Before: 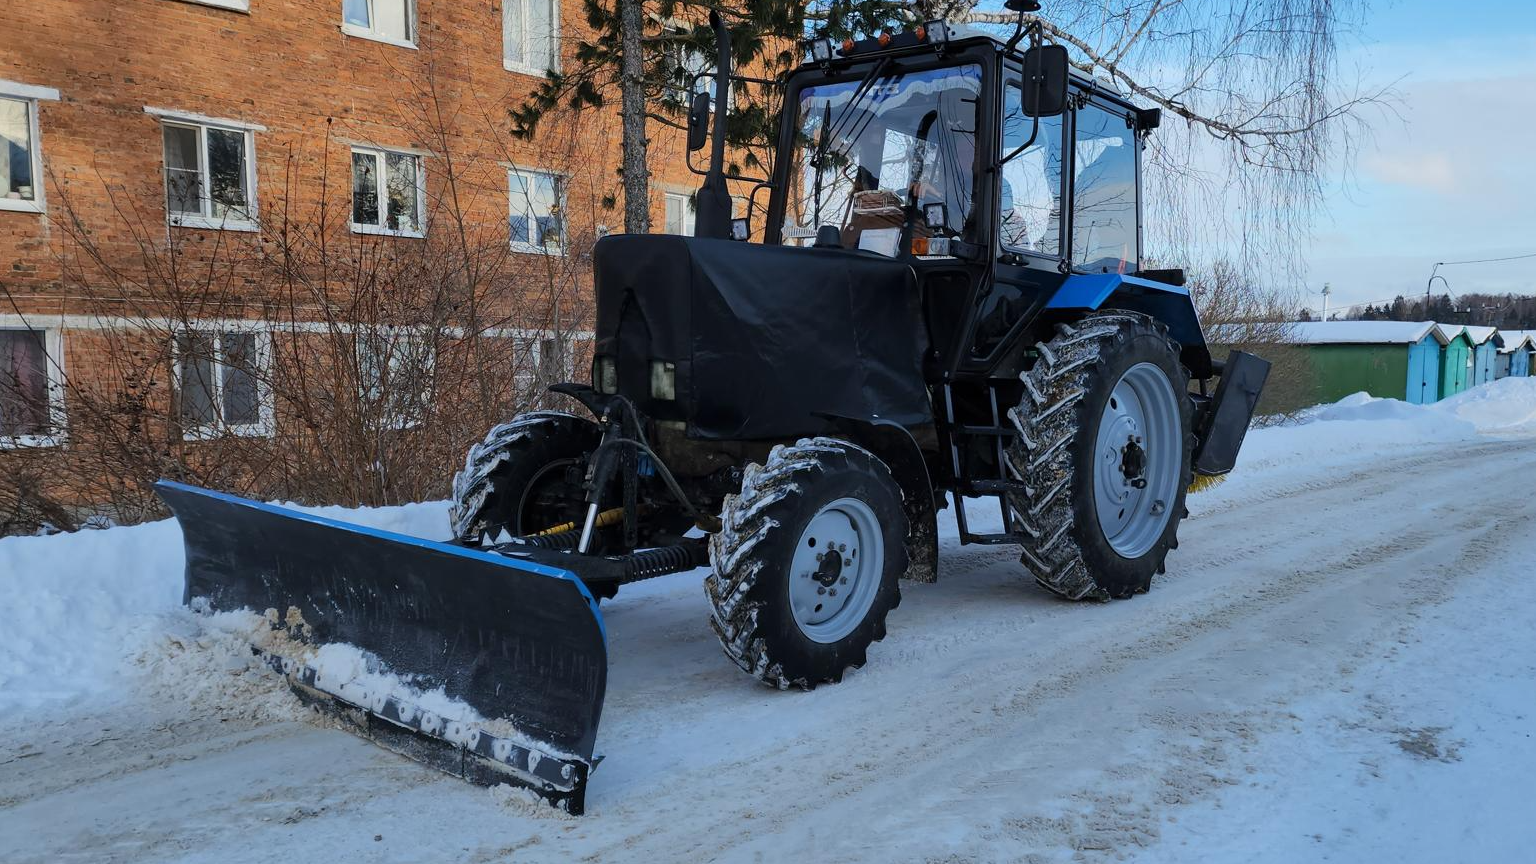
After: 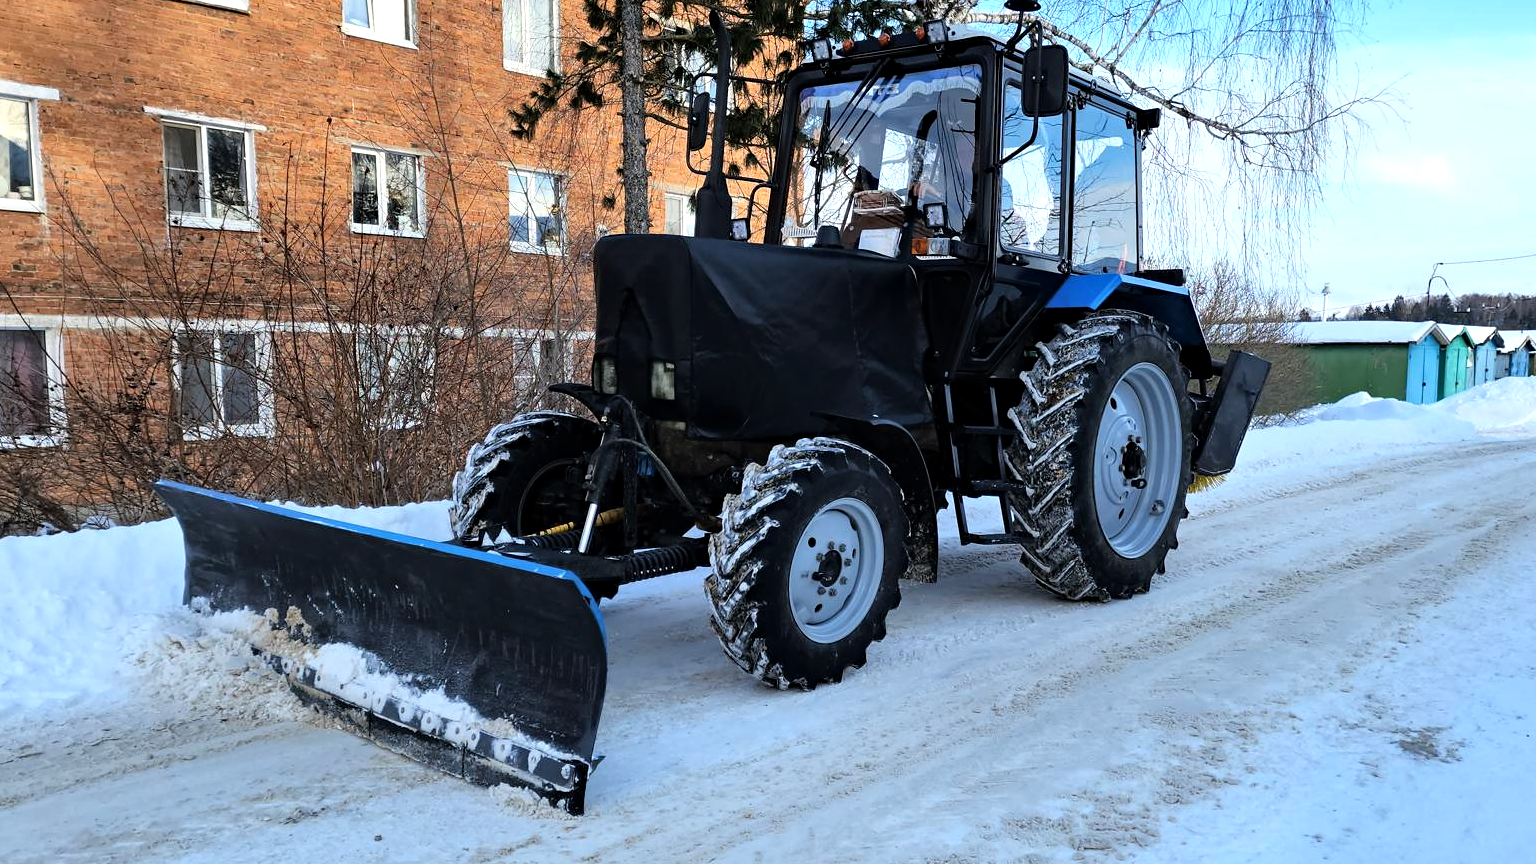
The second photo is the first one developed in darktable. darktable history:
contrast equalizer: octaves 7, y [[0.5, 0.504, 0.515, 0.527, 0.535, 0.534], [0.5 ×6], [0.491, 0.387, 0.179, 0.068, 0.068, 0.068], [0 ×5, 0.023], [0 ×6]]
tone equalizer: -8 EV -0.72 EV, -7 EV -0.723 EV, -6 EV -0.57 EV, -5 EV -0.421 EV, -3 EV 0.399 EV, -2 EV 0.6 EV, -1 EV 0.679 EV, +0 EV 0.727 EV
